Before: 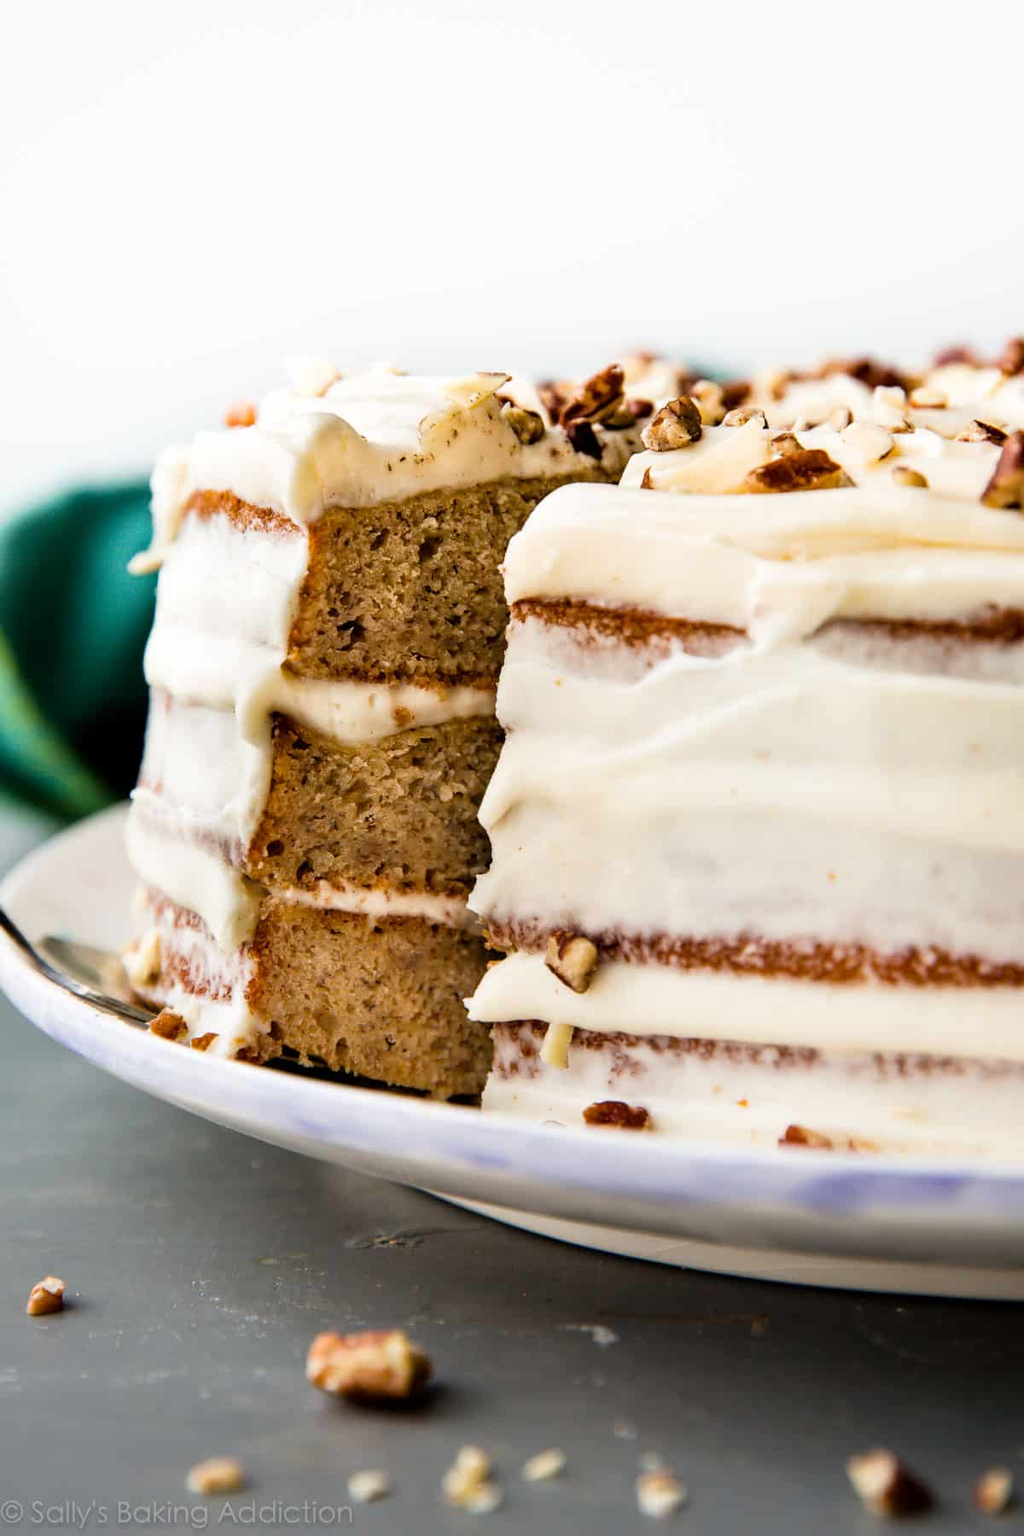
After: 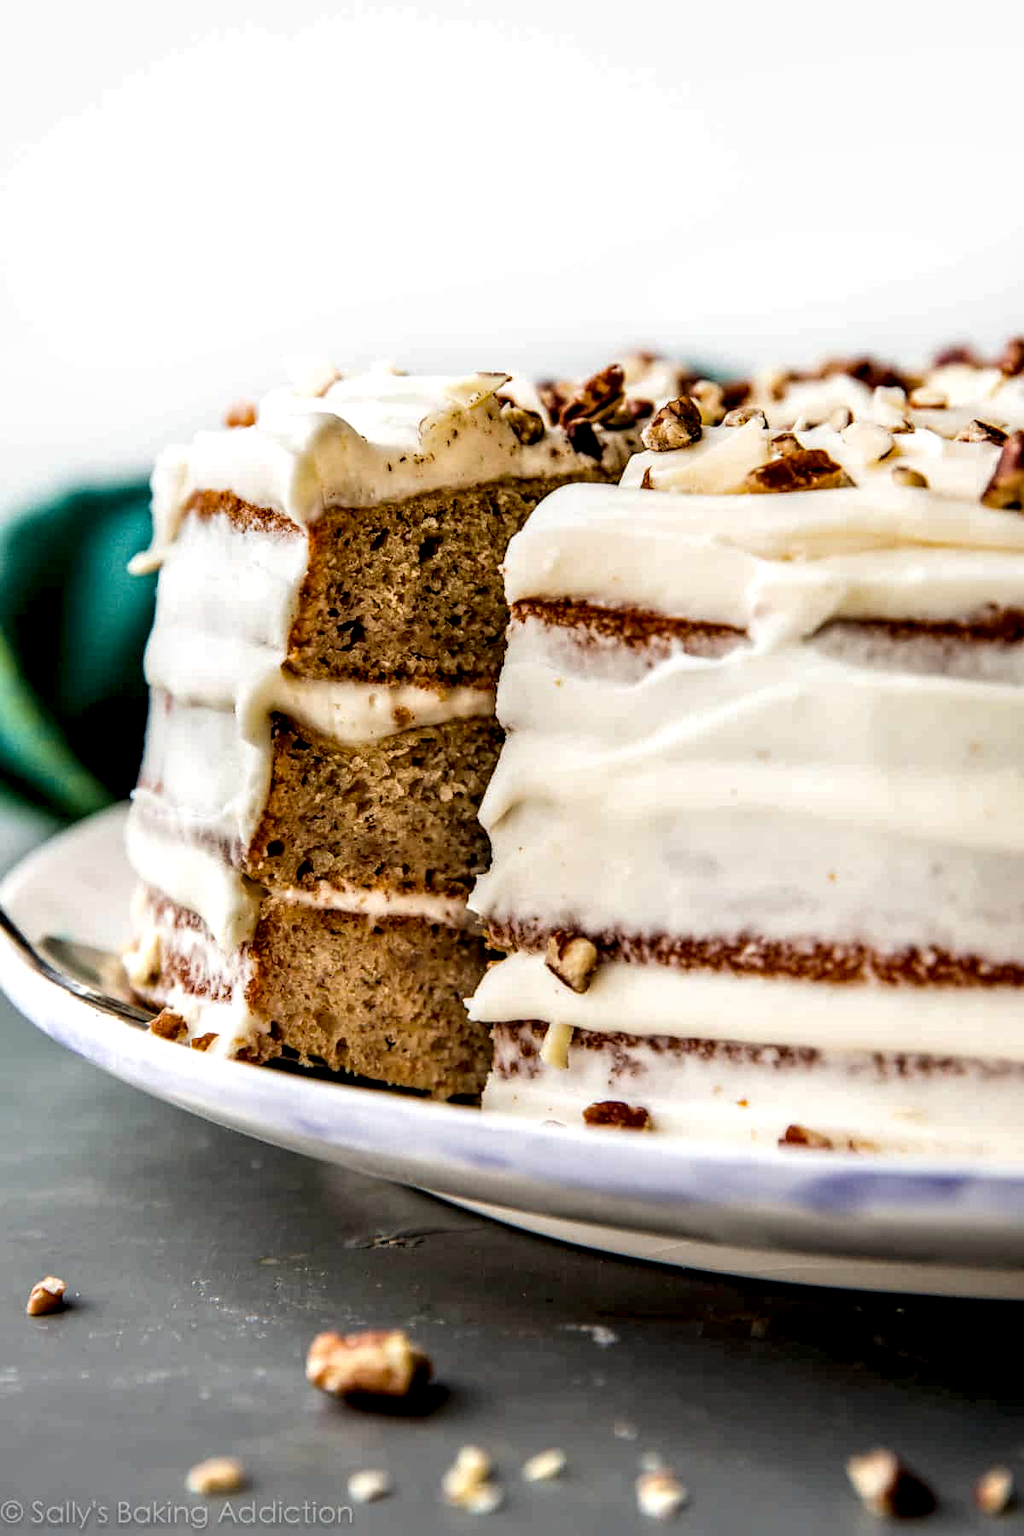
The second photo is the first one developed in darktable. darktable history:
local contrast: highlights 21%, shadows 70%, detail 170%
